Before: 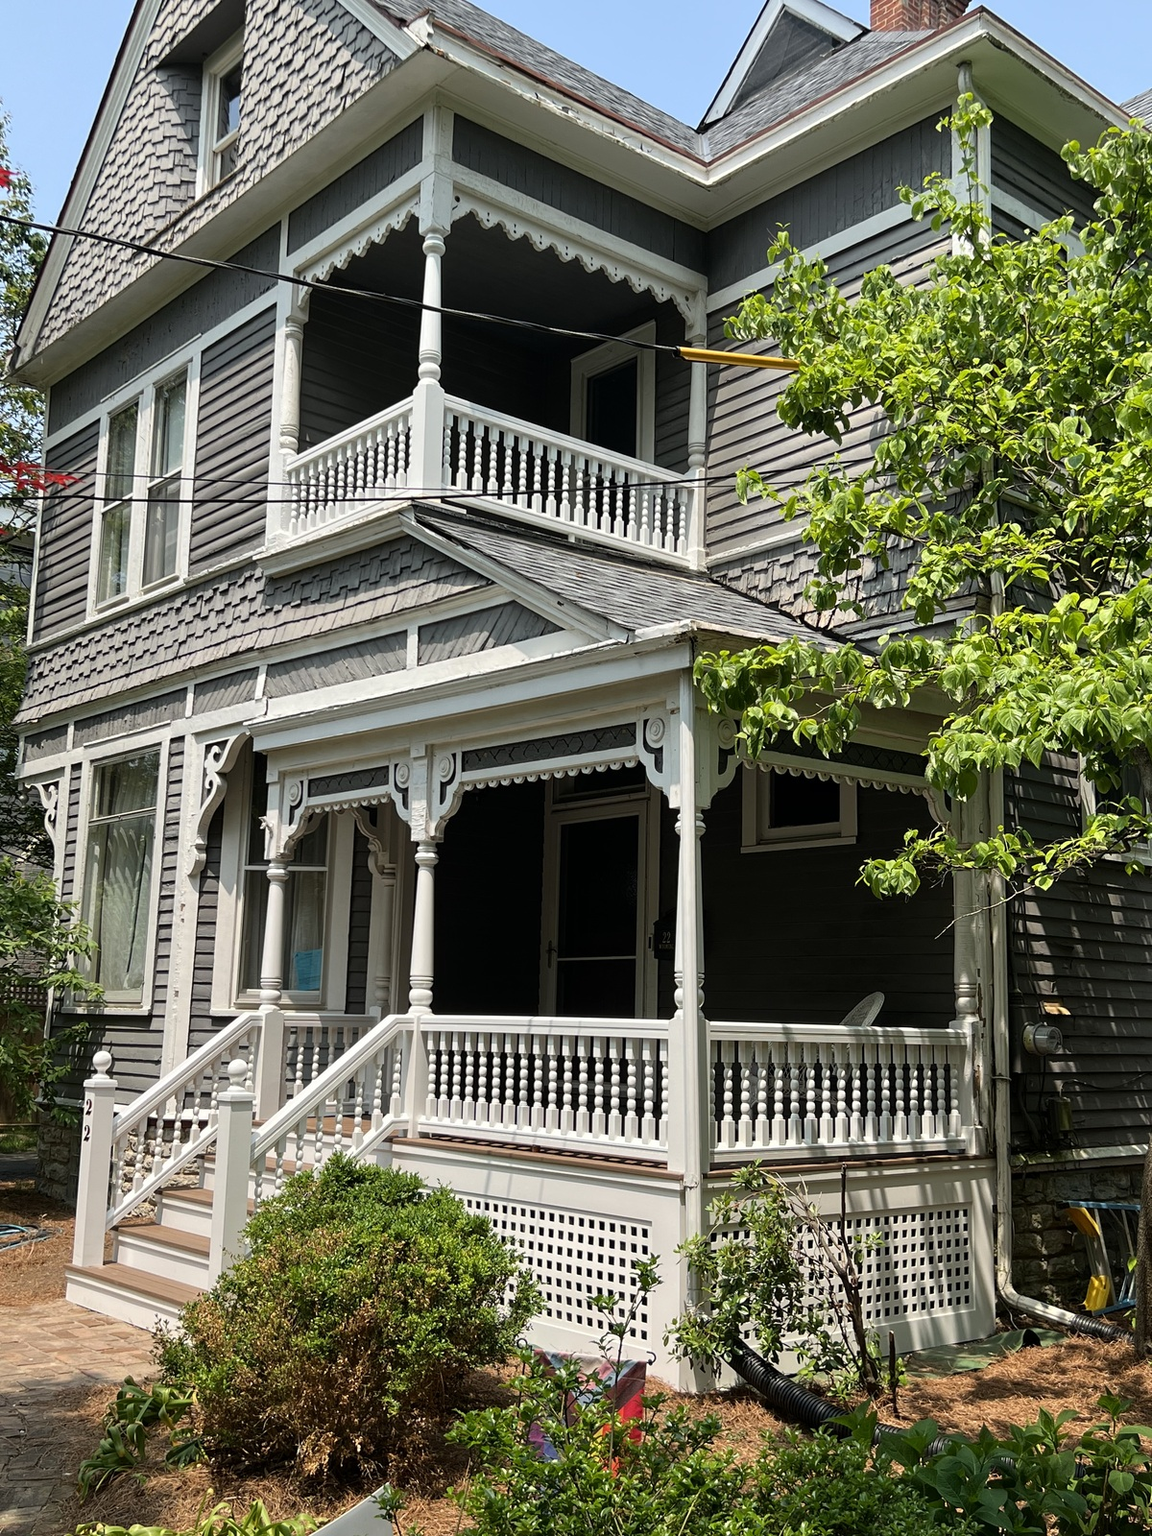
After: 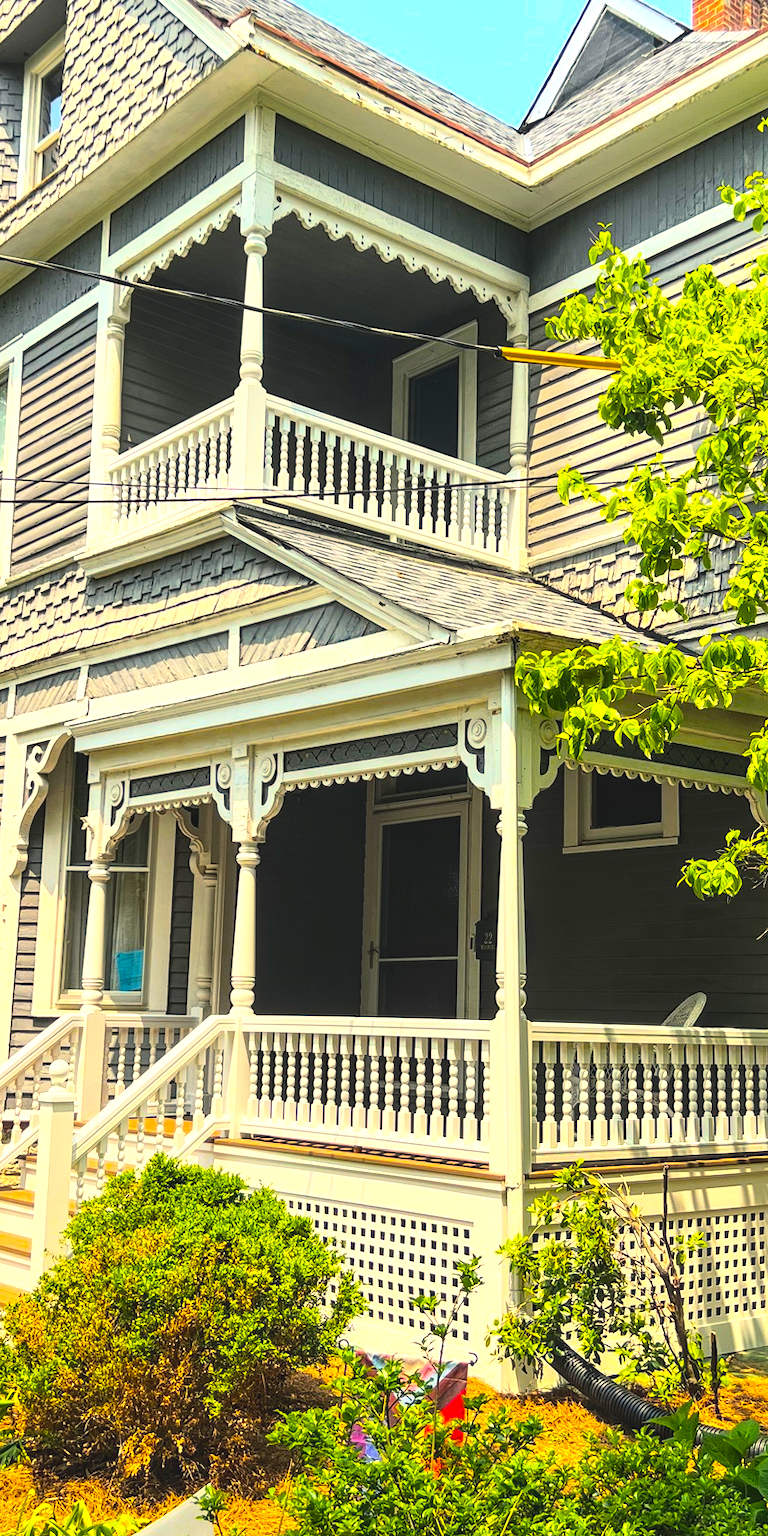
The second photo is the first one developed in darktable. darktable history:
local contrast: on, module defaults
exposure: black level correction 0, exposure 0.937 EV, compensate exposure bias true, compensate highlight preservation false
contrast brightness saturation: contrast 0.203, brightness 0.155, saturation 0.228
tone equalizer: -7 EV 0.09 EV
crop and rotate: left 15.561%, right 17.75%
color balance rgb: shadows lift › chroma 0.715%, shadows lift › hue 115.45°, highlights gain › chroma 3.034%, highlights gain › hue 75.92°, global offset › luminance 0.695%, linear chroma grading › shadows -8.261%, linear chroma grading › global chroma 9.945%, perceptual saturation grading › global saturation 59.58%, perceptual saturation grading › highlights 21.205%, perceptual saturation grading › shadows -49.151%, global vibrance 20%
